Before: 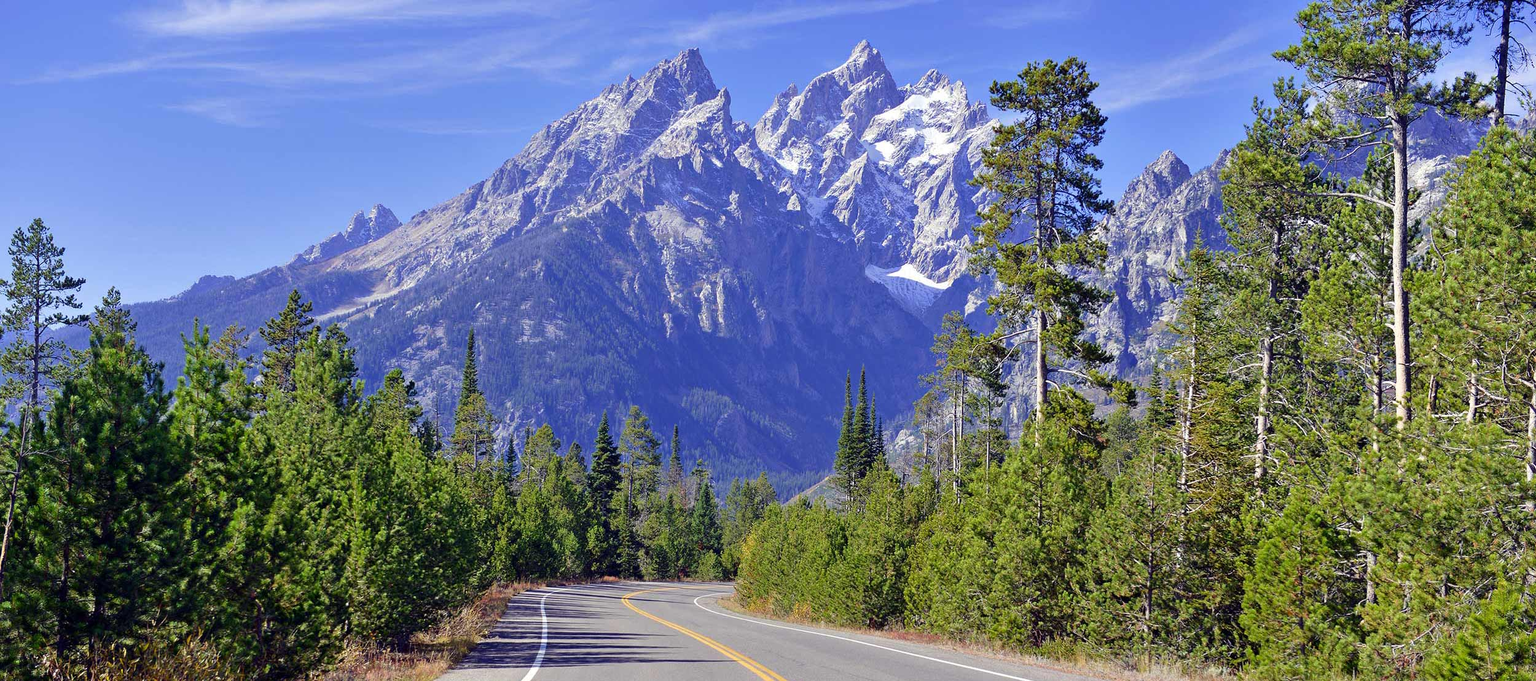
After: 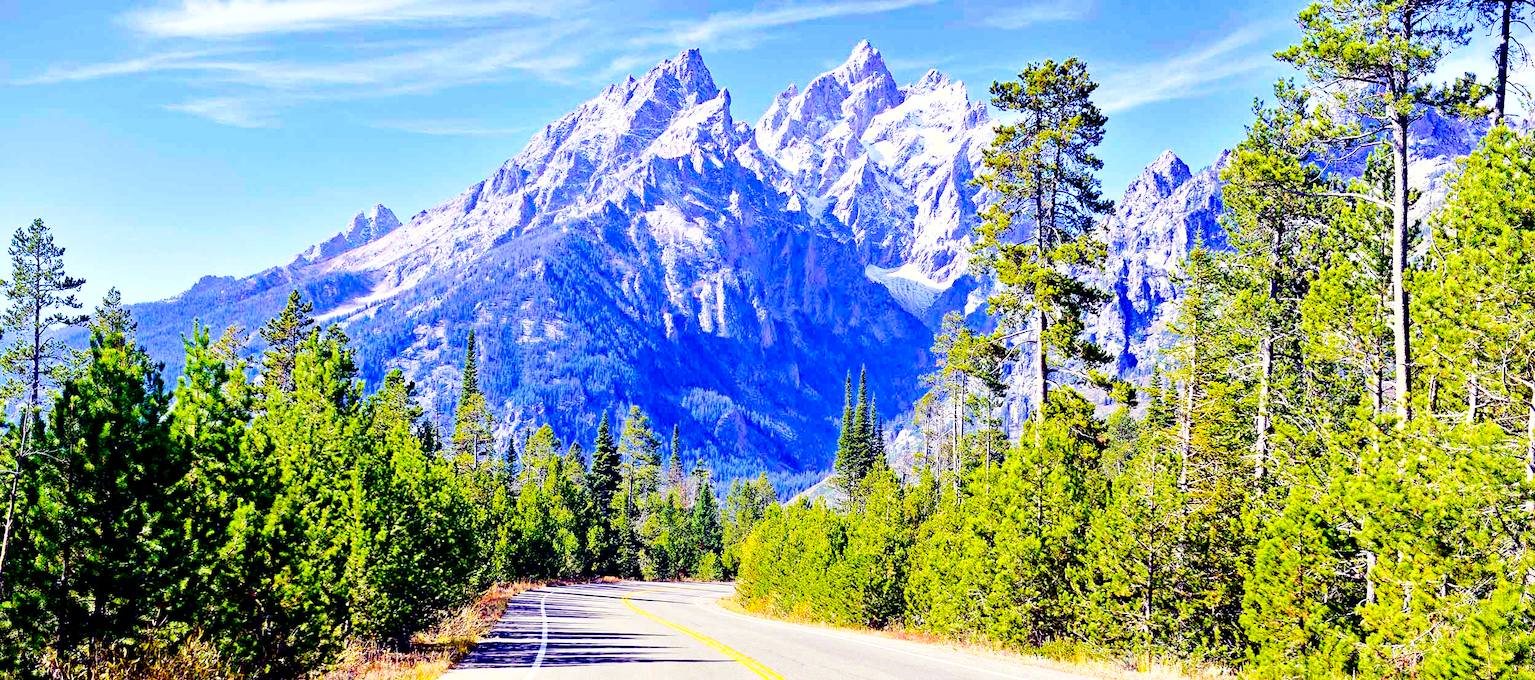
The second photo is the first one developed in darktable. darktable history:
haze removal: strength 0.29, distance 0.25, compatibility mode true, adaptive false
fill light: exposure -2 EV, width 8.6
exposure: black level correction 0.01, exposure 1 EV, compensate highlight preservation false
base curve: curves: ch0 [(0, 0) (0.036, 0.025) (0.121, 0.166) (0.206, 0.329) (0.605, 0.79) (1, 1)], preserve colors none
color balance rgb: perceptual saturation grading › global saturation 30%, global vibrance 20%
